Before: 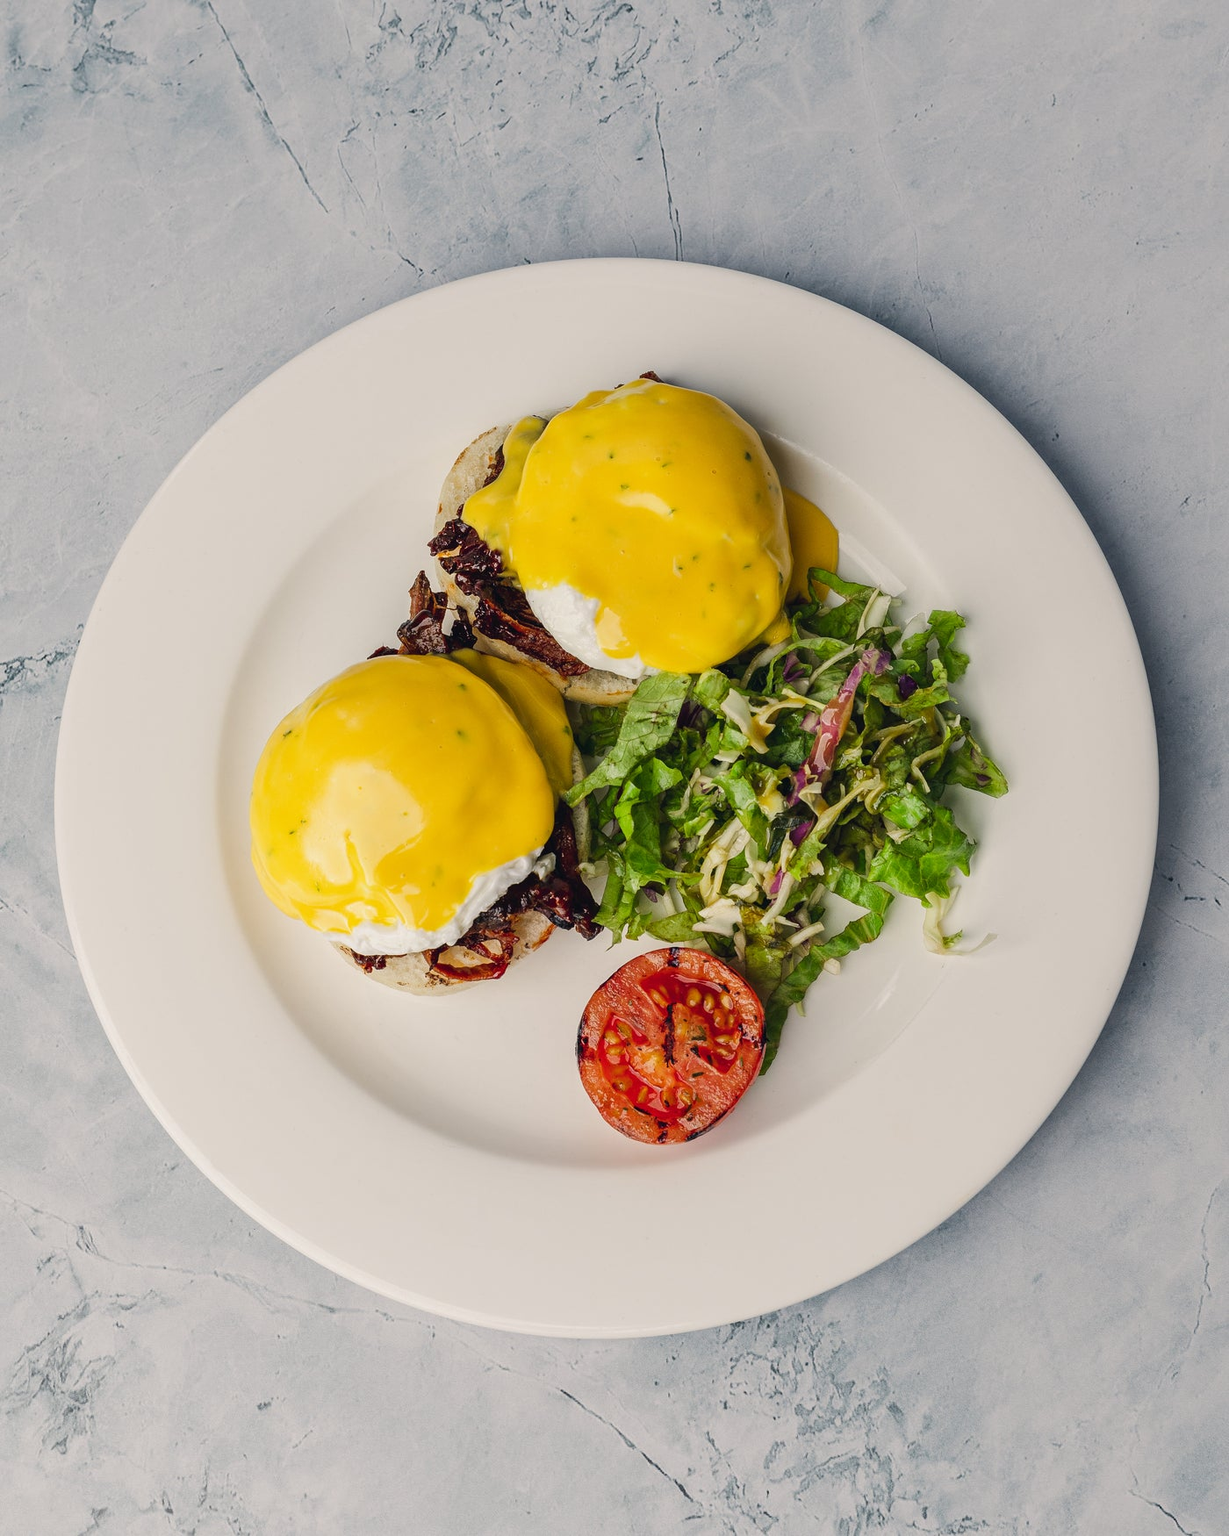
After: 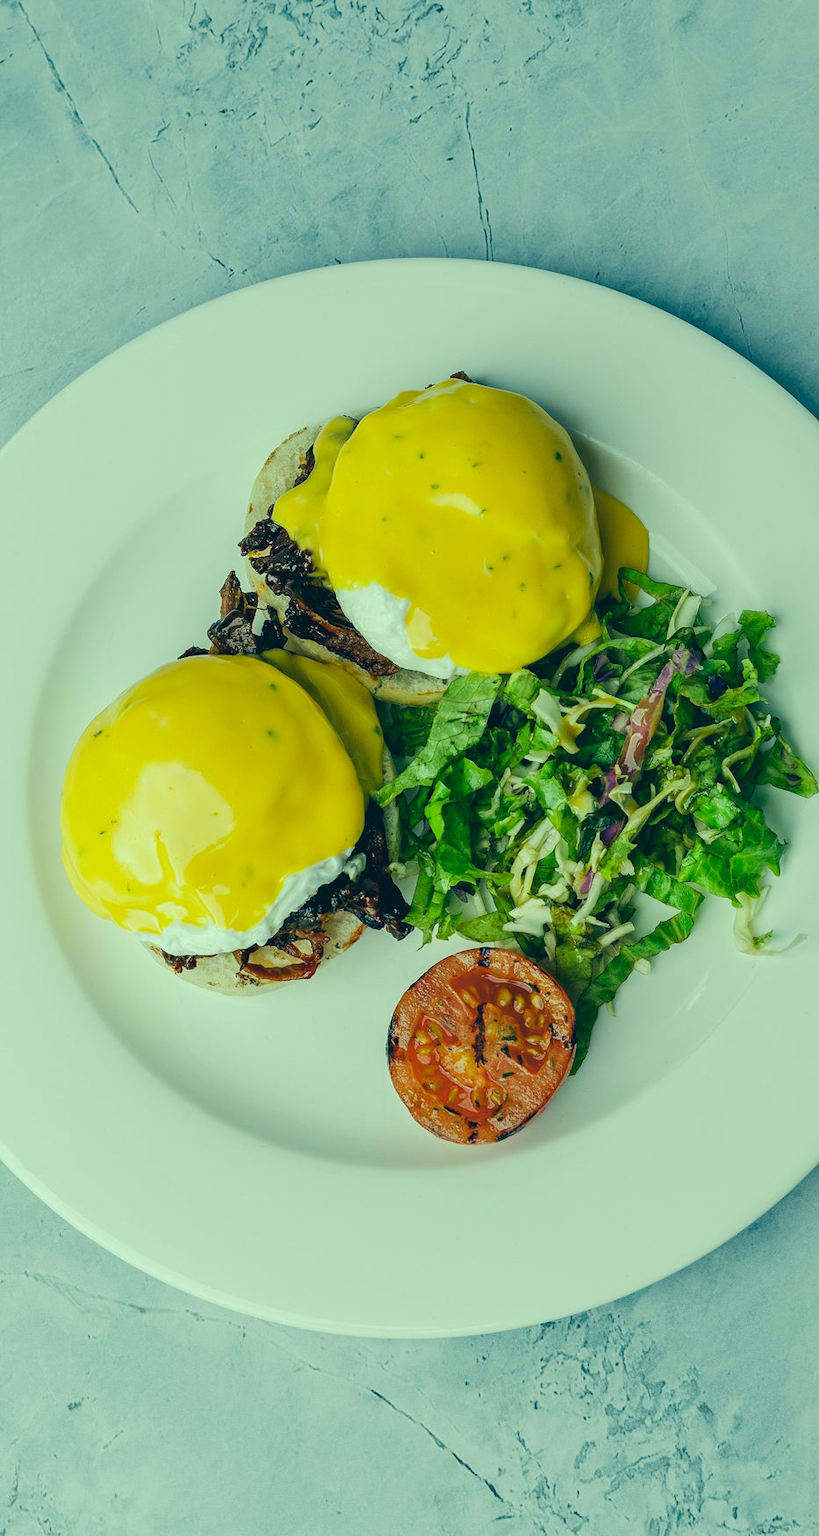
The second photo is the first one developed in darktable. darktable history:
crop and rotate: left 15.446%, right 17.836%
color correction: highlights a* -20.08, highlights b* 9.8, shadows a* -20.4, shadows b* -10.76
